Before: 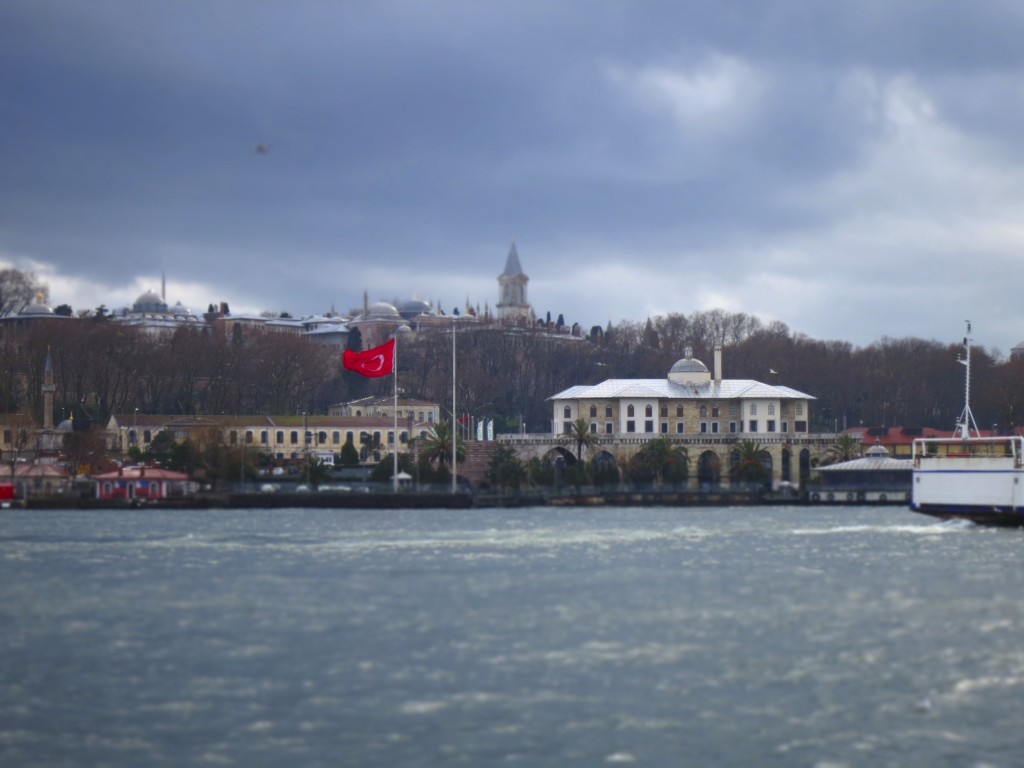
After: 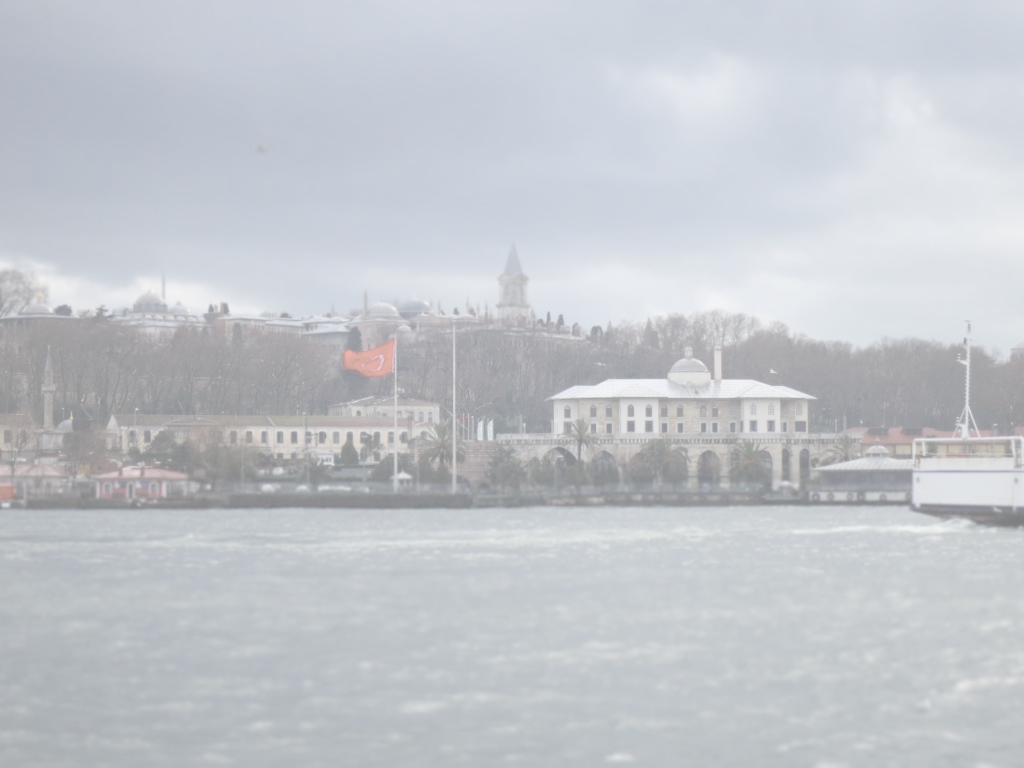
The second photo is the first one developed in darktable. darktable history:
exposure: exposure 0.657 EV, compensate highlight preservation false
contrast brightness saturation: contrast -0.336, brightness 0.756, saturation -0.789
